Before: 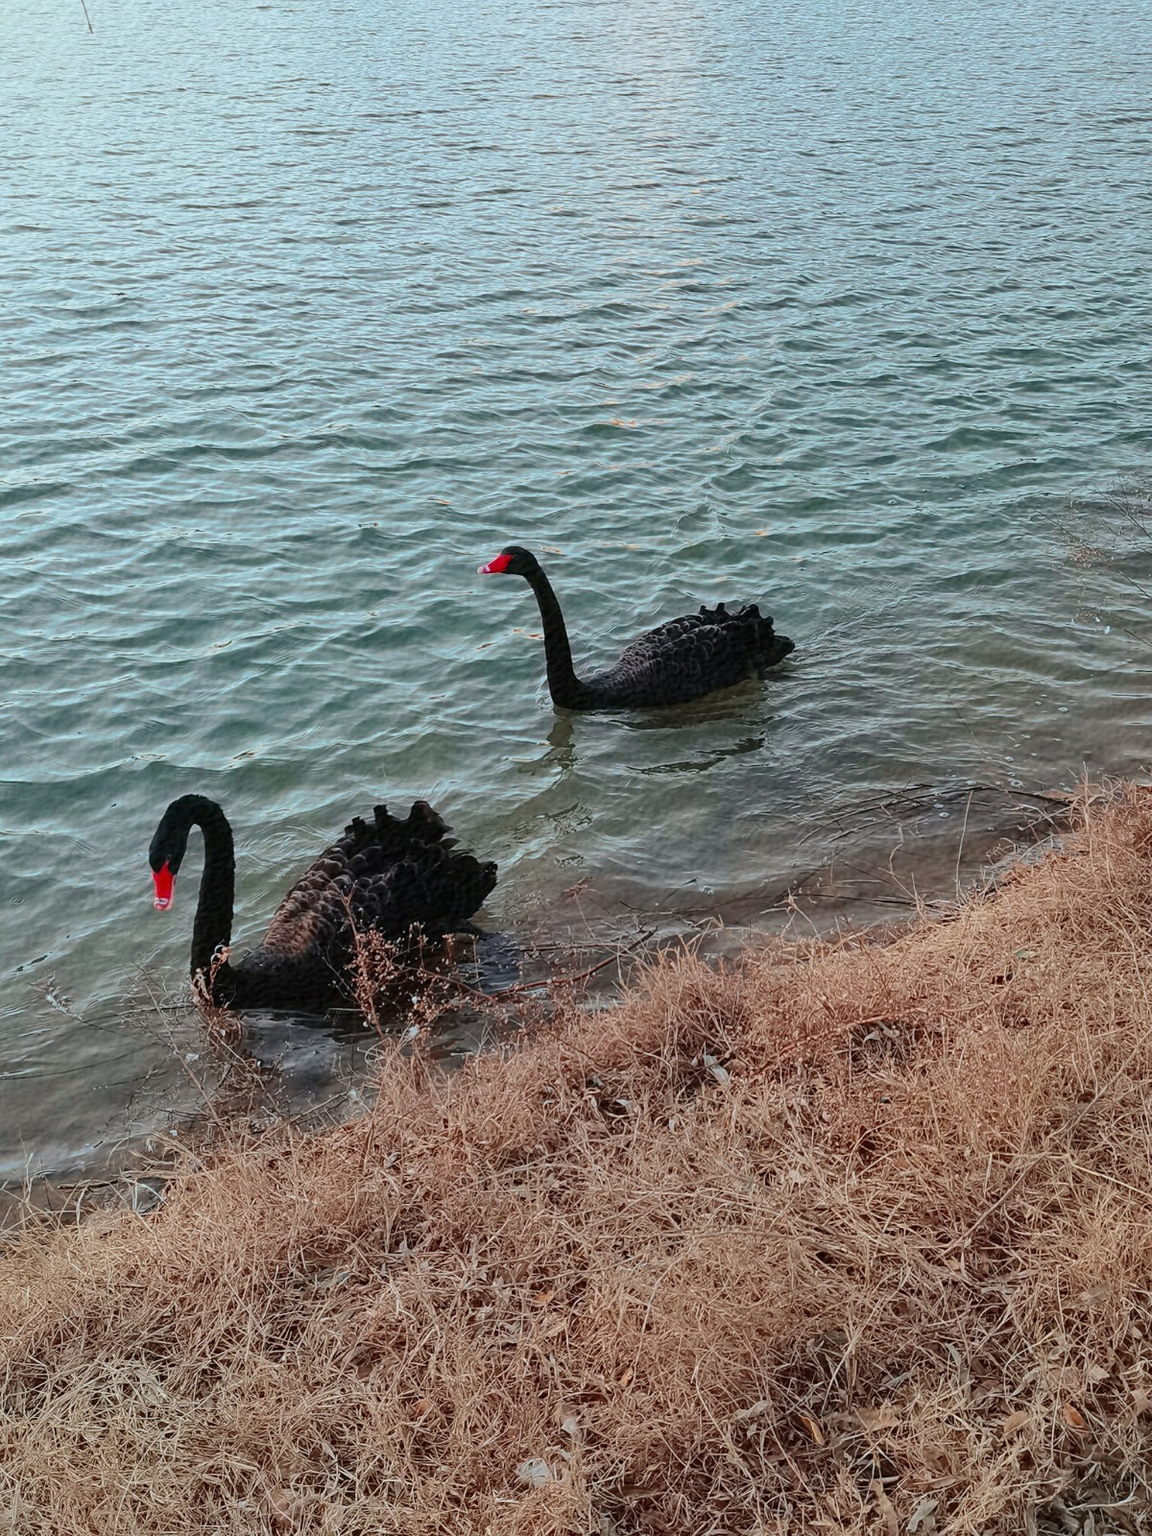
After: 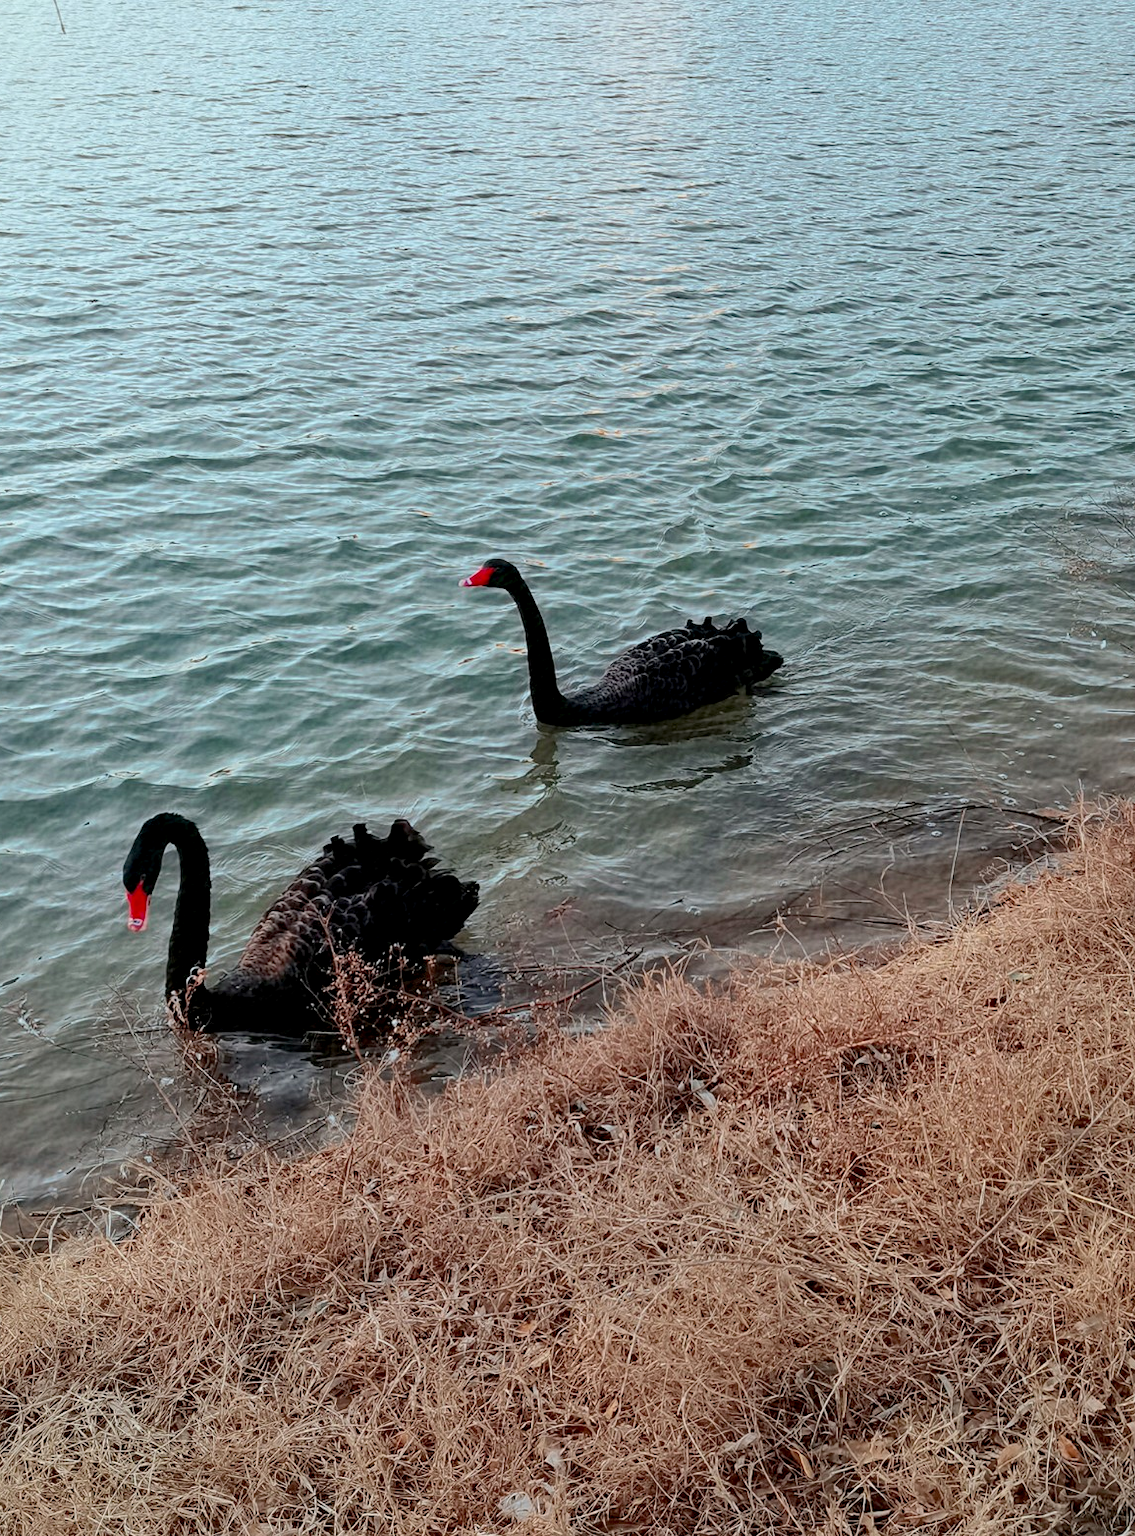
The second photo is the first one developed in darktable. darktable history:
exposure: black level correction 0.007, exposure 0.093 EV, compensate highlight preservation false
crop and rotate: left 2.536%, right 1.107%, bottom 2.246%
